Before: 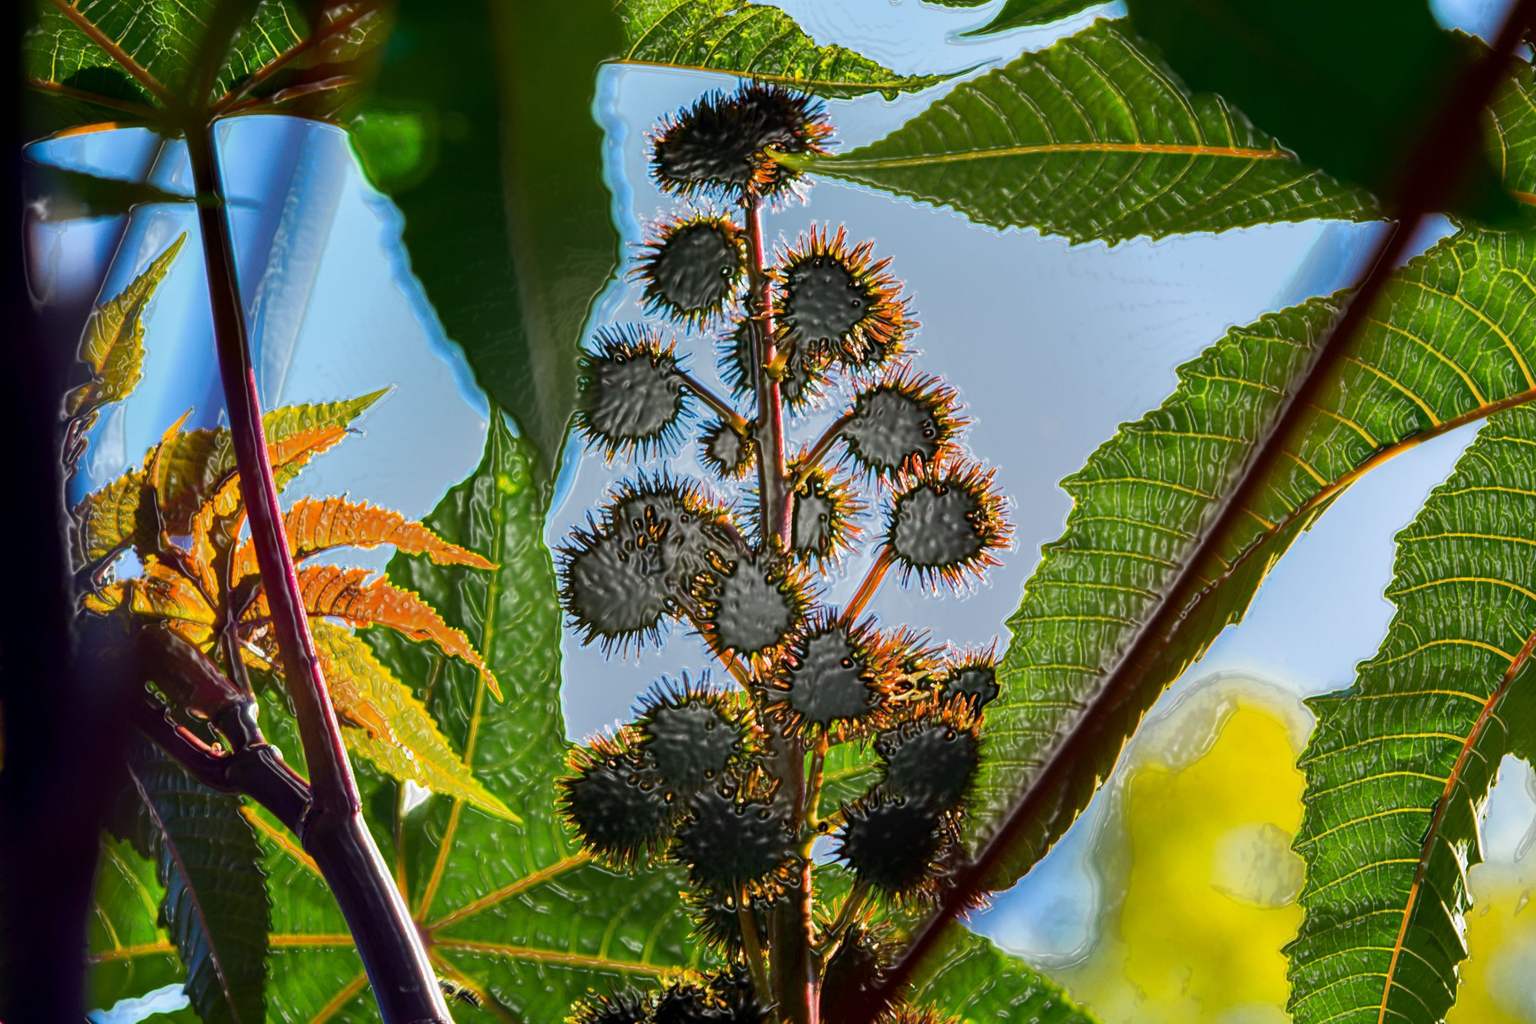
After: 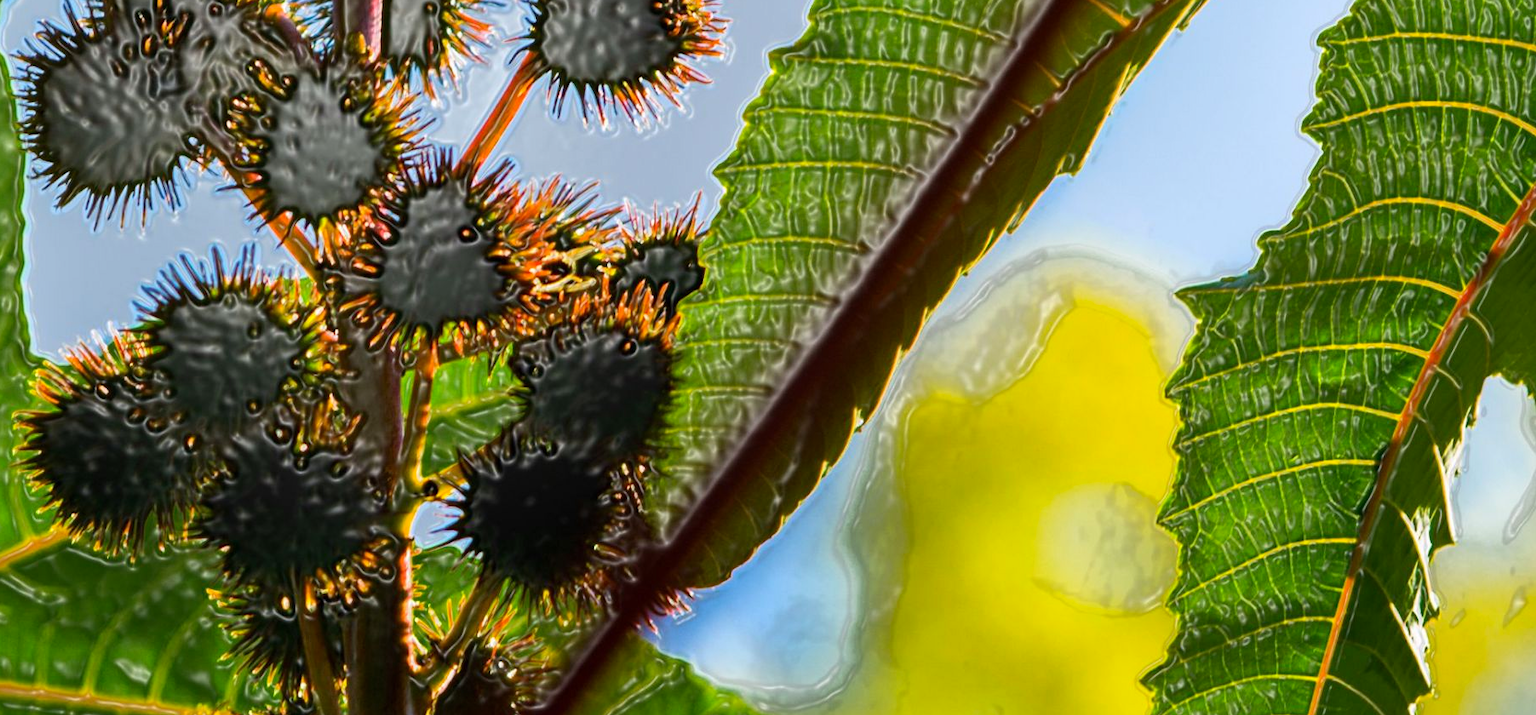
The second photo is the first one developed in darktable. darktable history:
contrast brightness saturation: contrast 0.103, brightness 0.039, saturation 0.093
crop and rotate: left 35.537%, top 50.1%, bottom 4.867%
